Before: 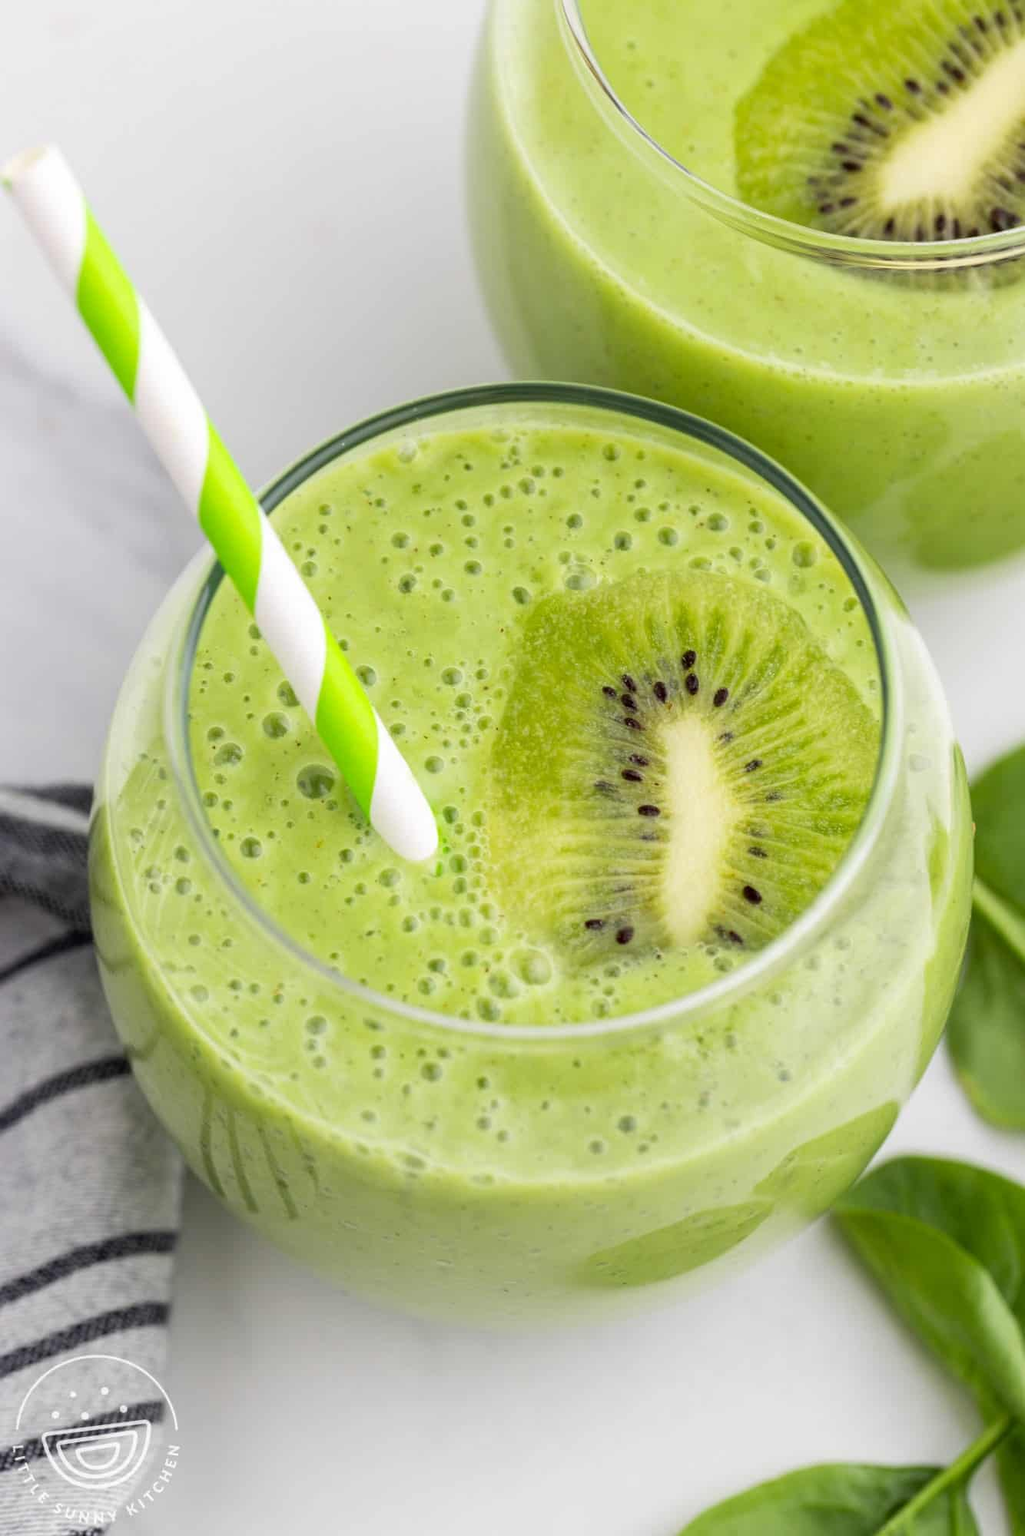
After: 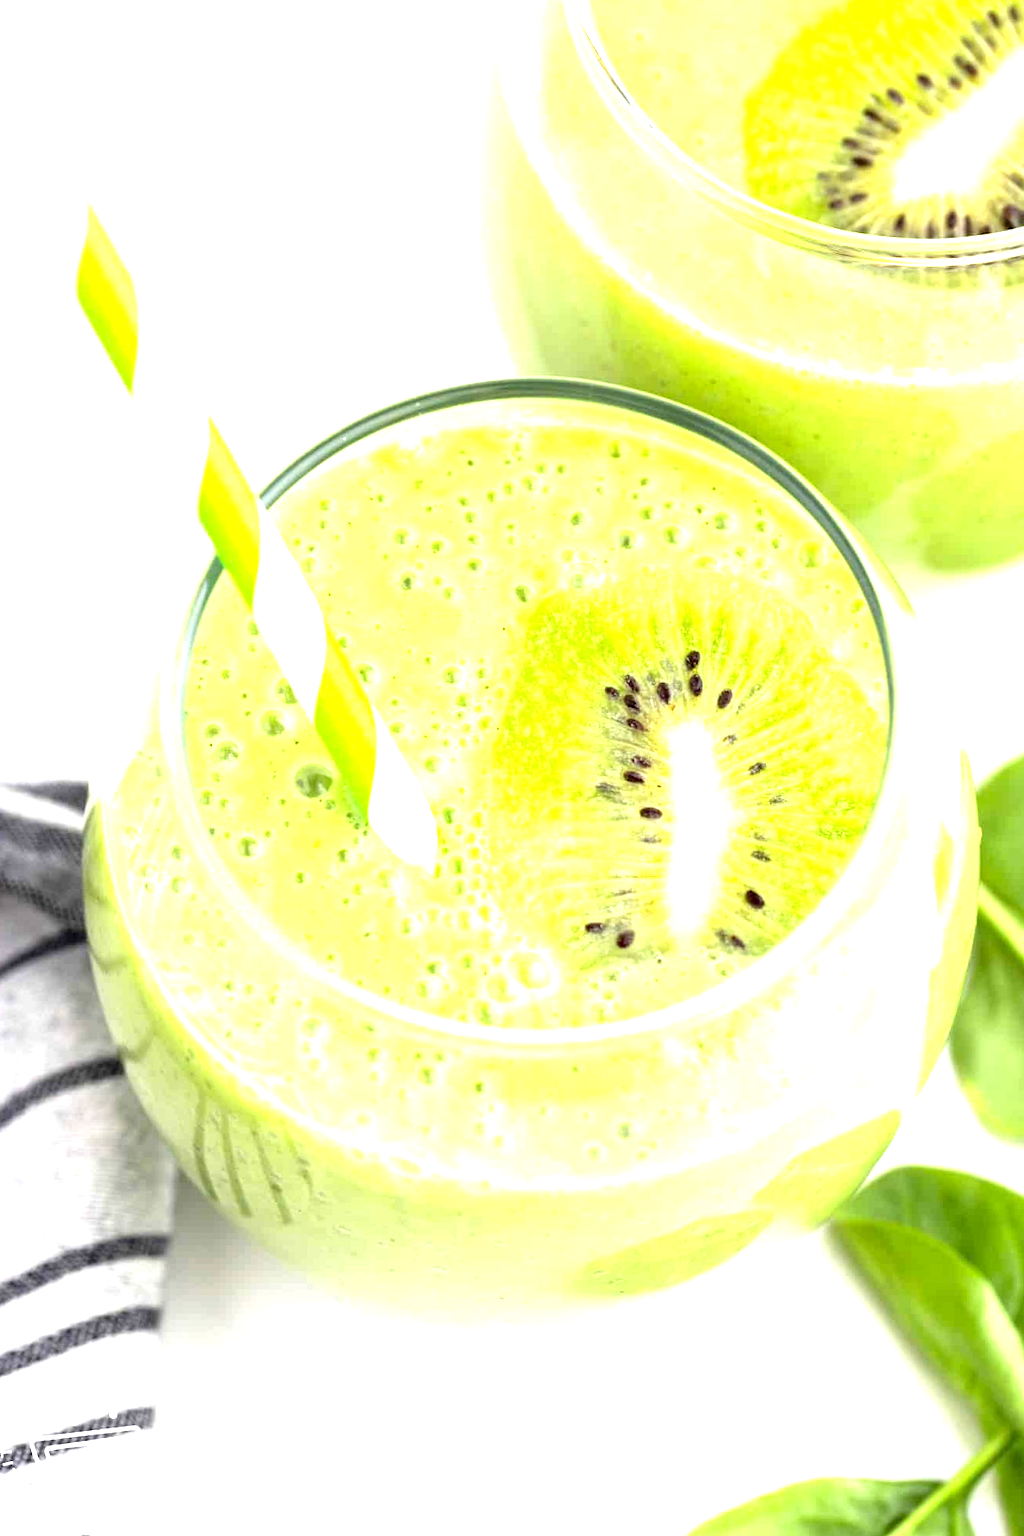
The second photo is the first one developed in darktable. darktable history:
crop and rotate: angle -0.516°
exposure: black level correction 0.001, exposure 1.649 EV, compensate exposure bias true, compensate highlight preservation false
